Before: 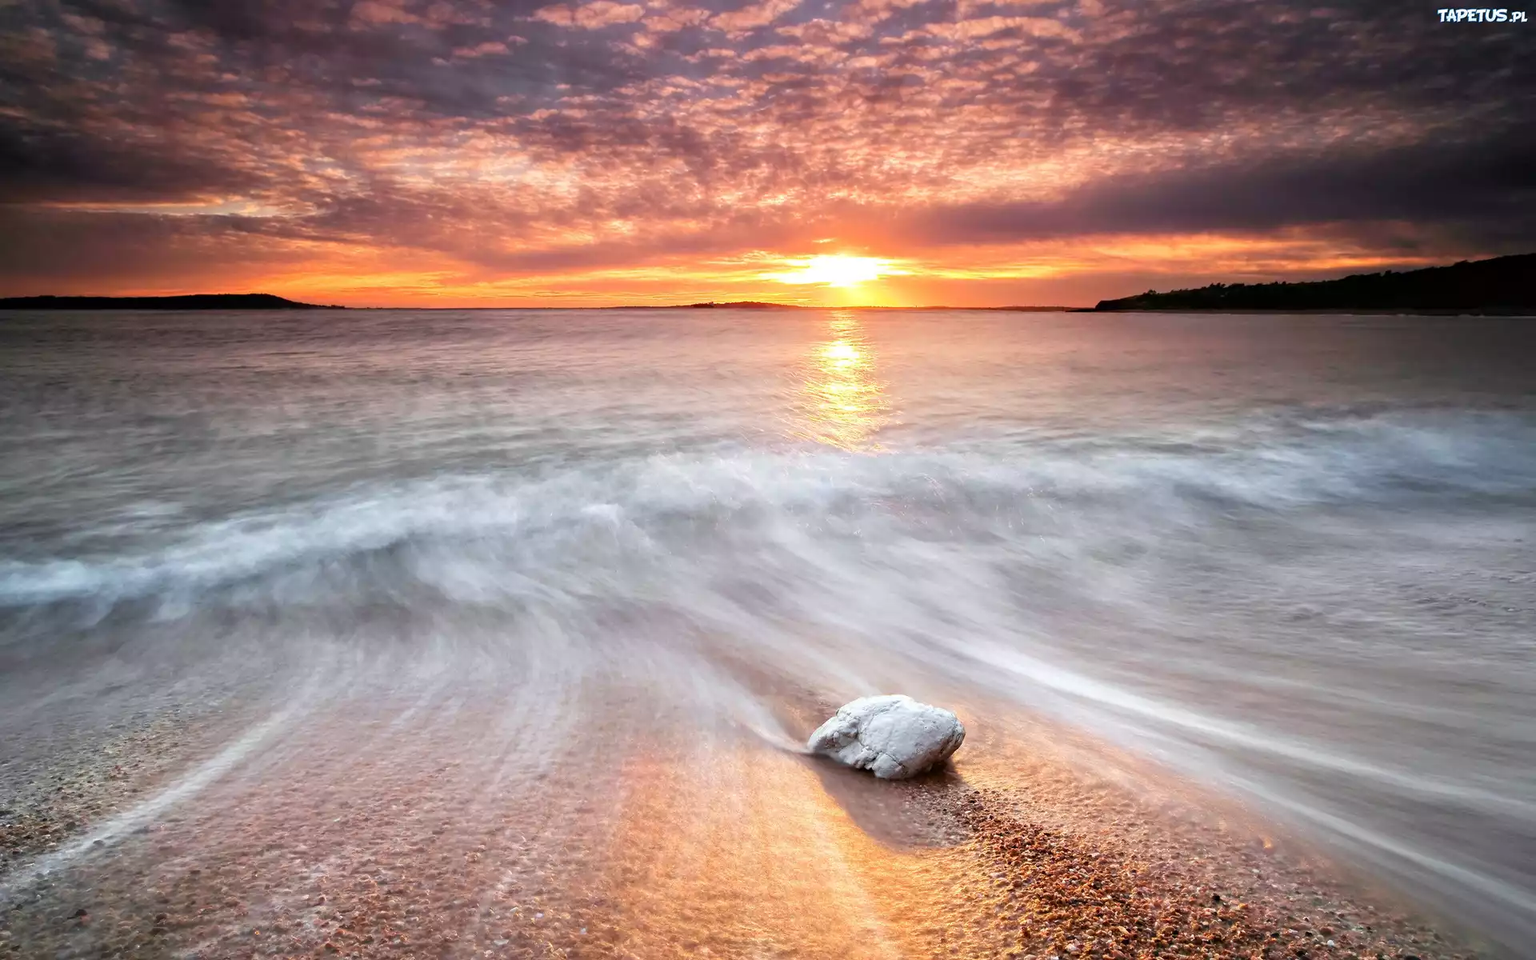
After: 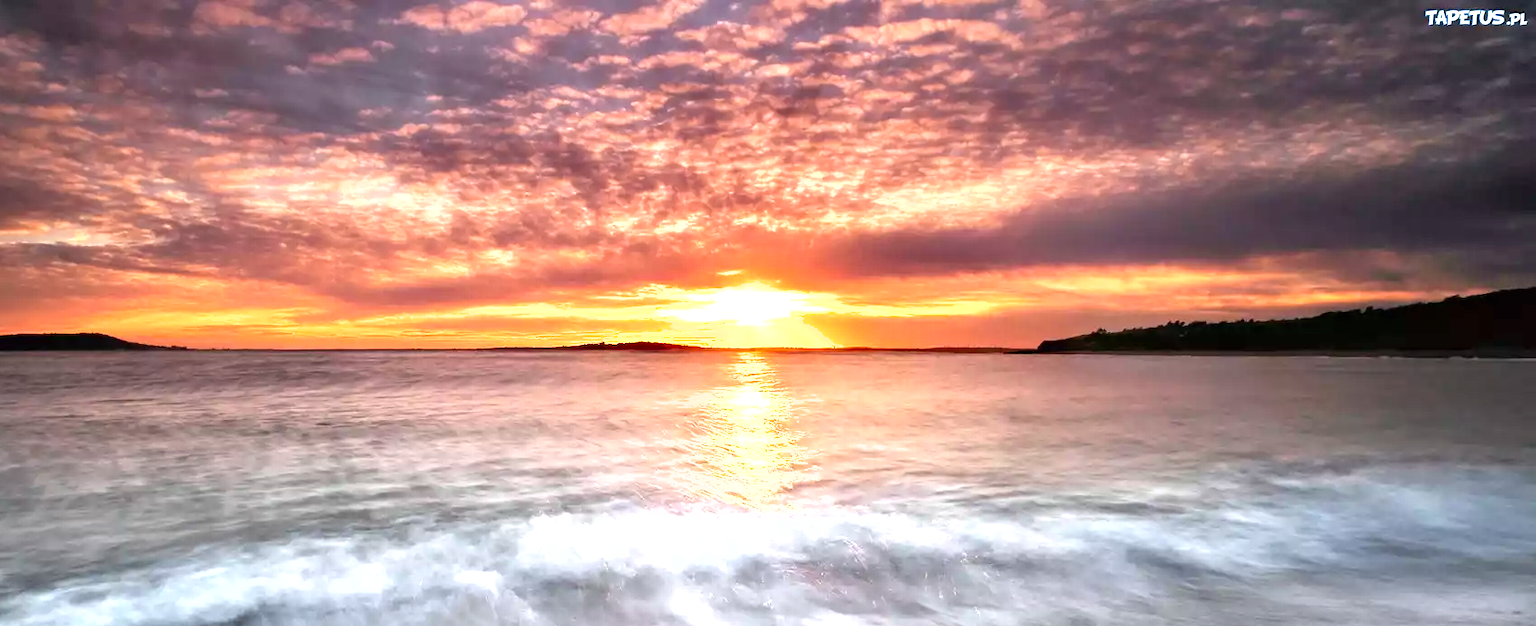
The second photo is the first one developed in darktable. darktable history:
shadows and highlights: low approximation 0.01, soften with gaussian
crop and rotate: left 11.75%, bottom 42.356%
exposure: black level correction 0, exposure 0.697 EV, compensate highlight preservation false
